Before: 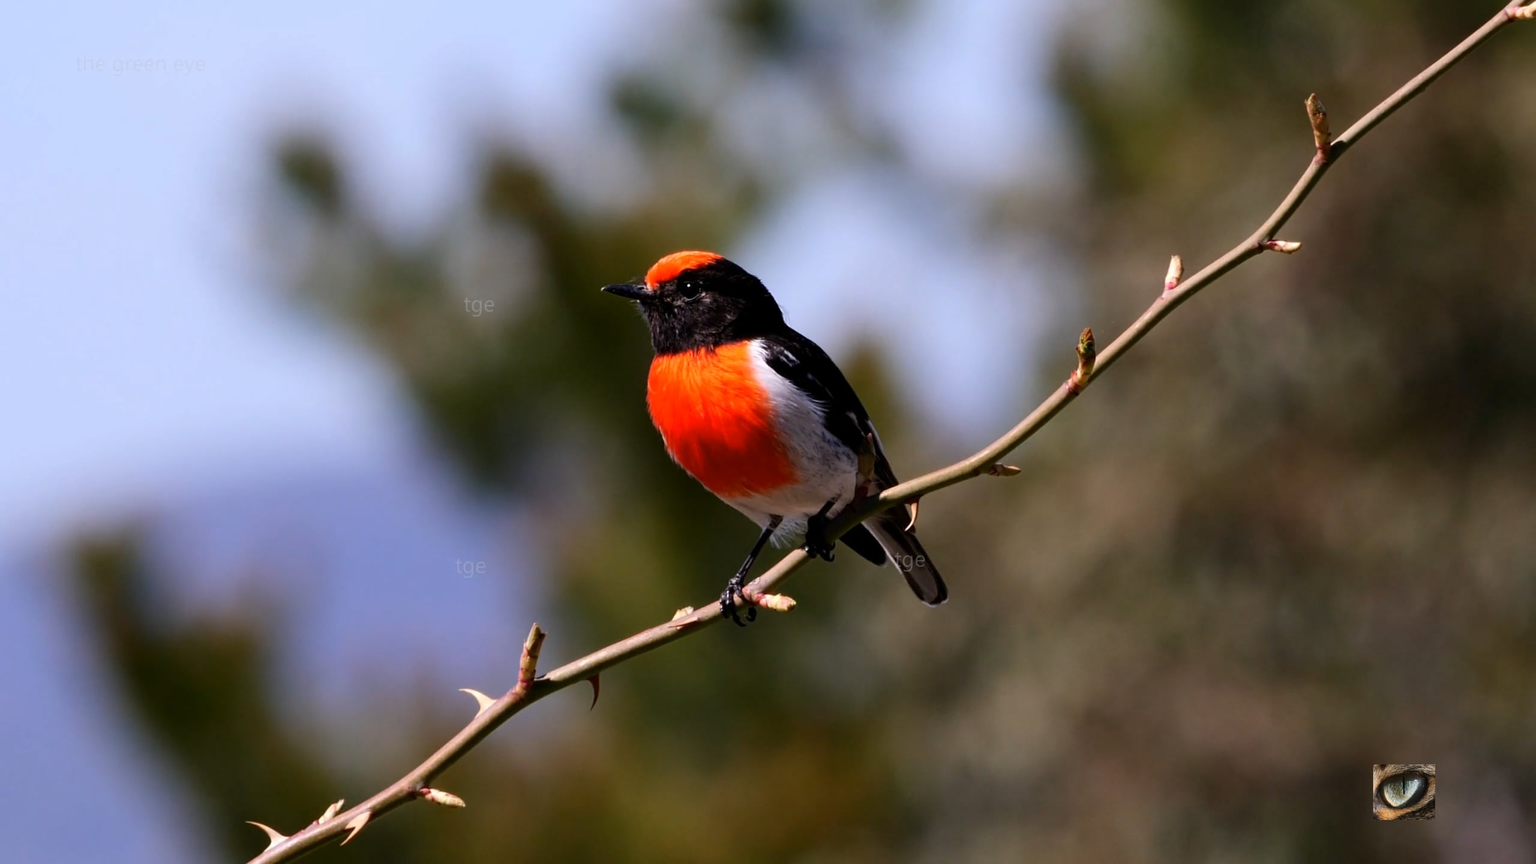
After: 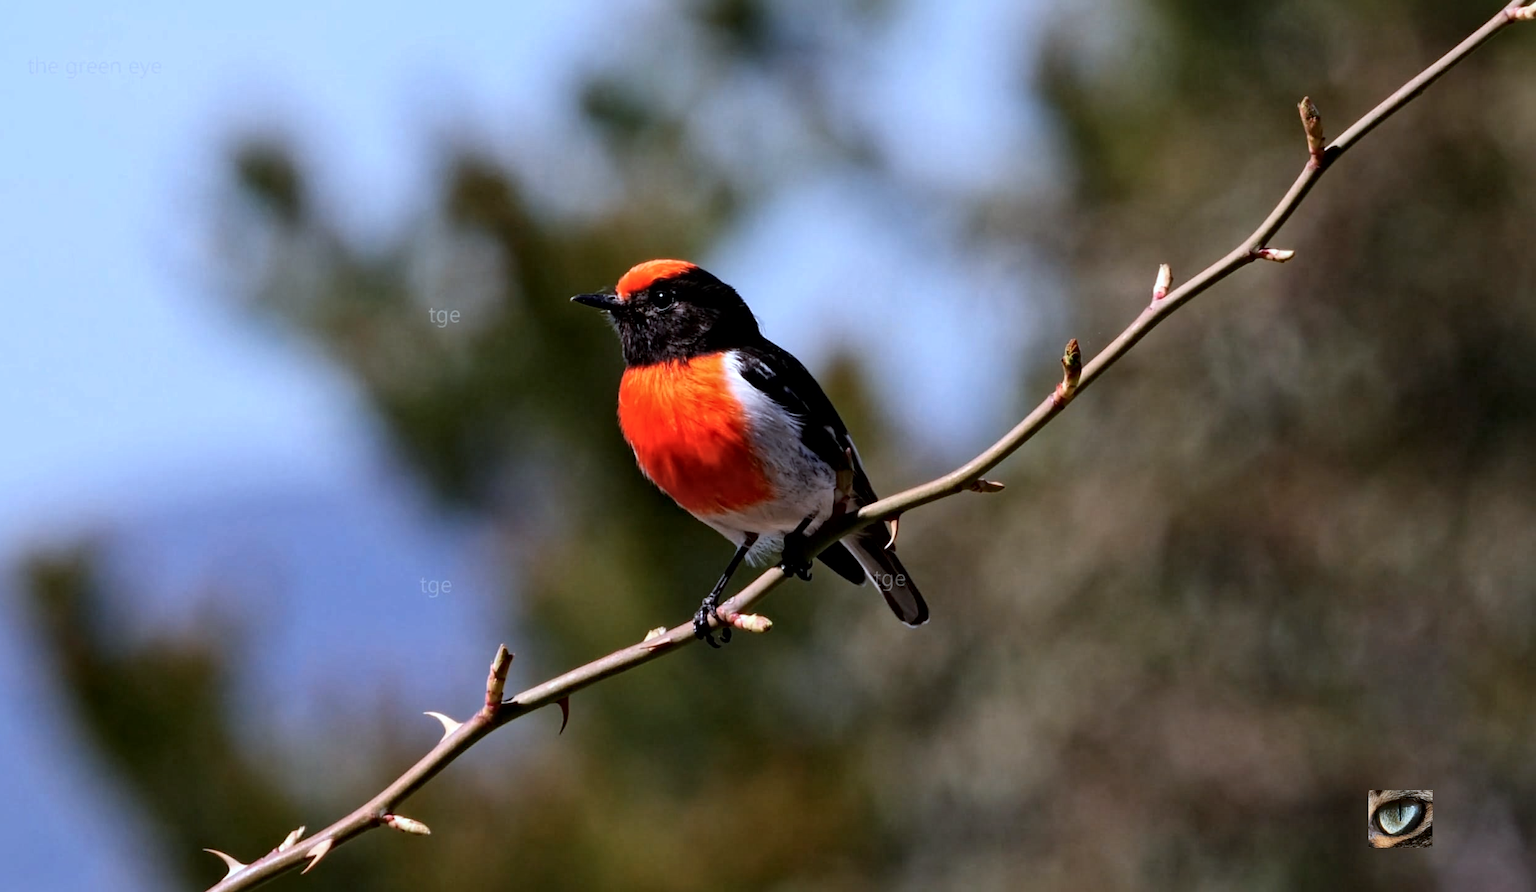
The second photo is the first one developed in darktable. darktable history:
local contrast: mode bilateral grid, contrast 20, coarseness 19, detail 163%, midtone range 0.2
color correction: highlights a* -4.18, highlights b* -10.81
crop and rotate: left 3.238%
